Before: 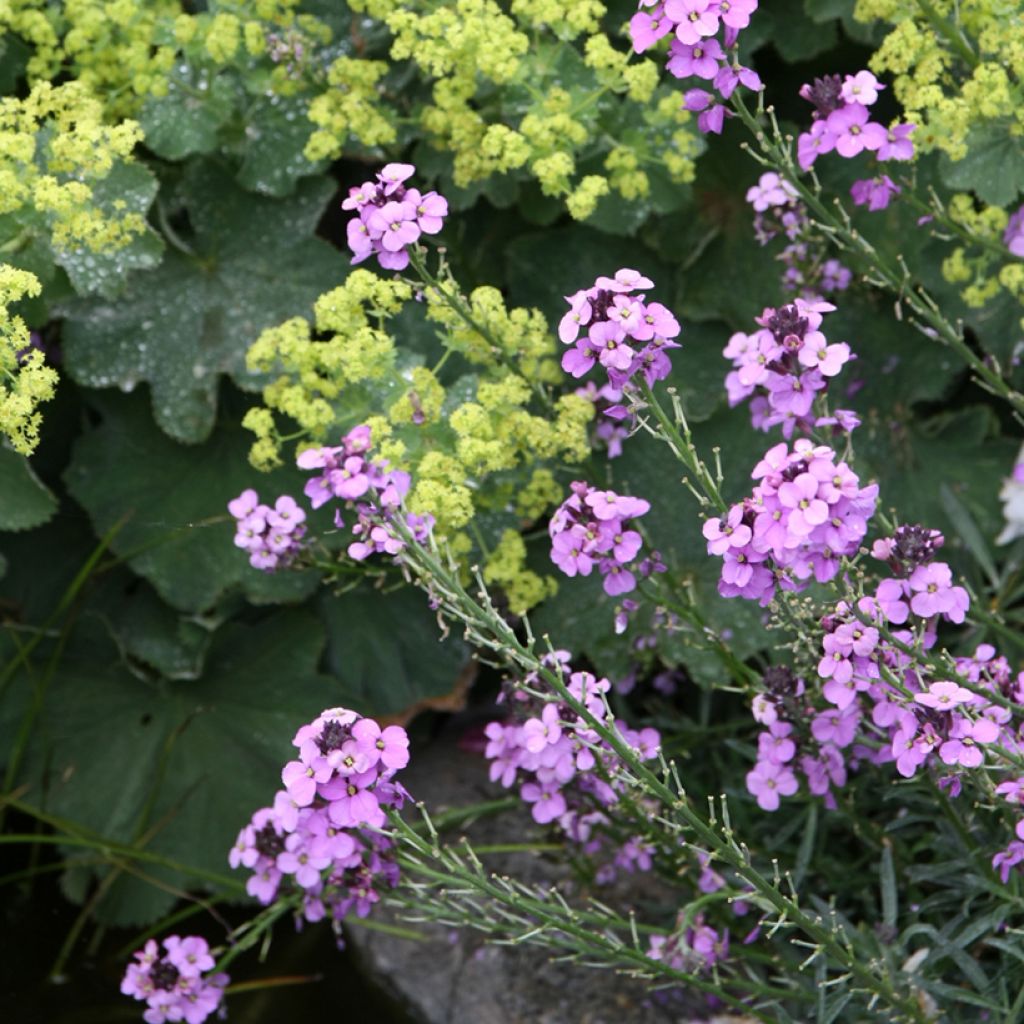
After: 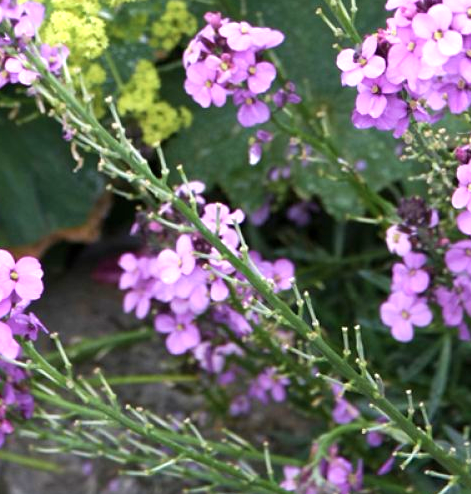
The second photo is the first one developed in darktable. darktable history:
exposure: black level correction 0.001, exposure 0.499 EV, compensate highlight preservation false
crop: left 35.771%, top 45.853%, right 18.172%, bottom 5.876%
velvia: on, module defaults
